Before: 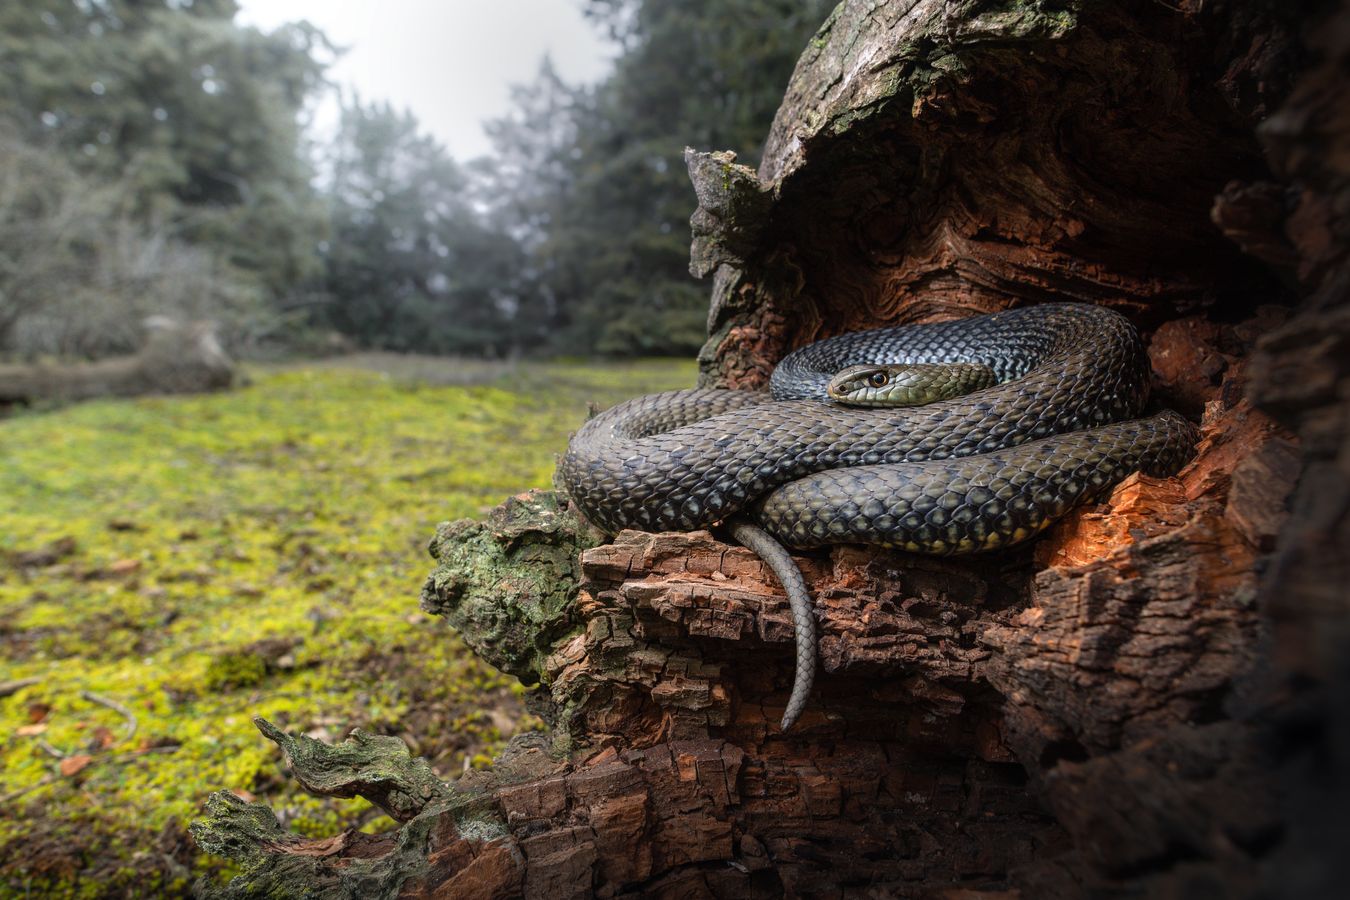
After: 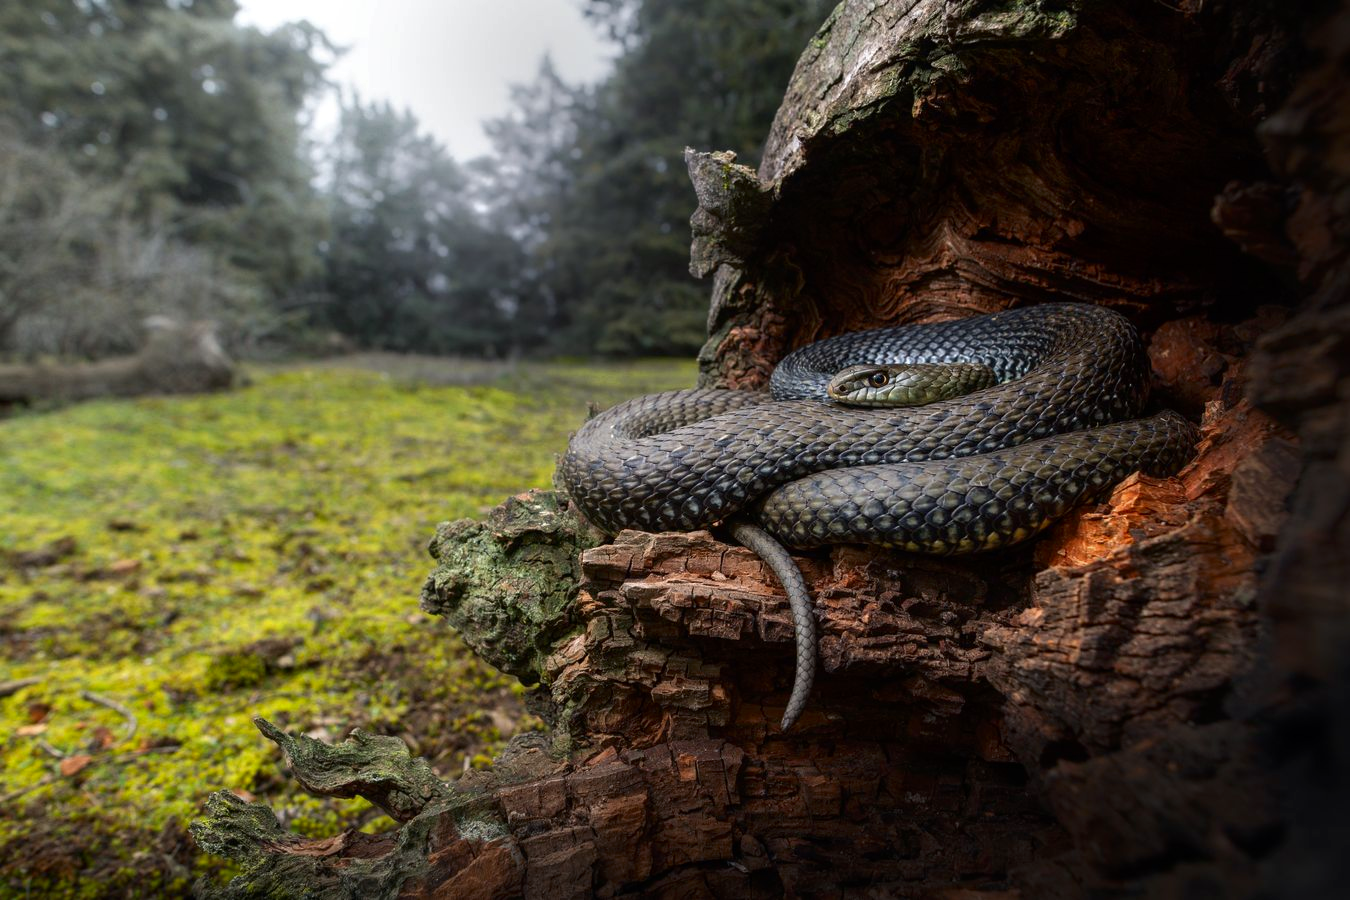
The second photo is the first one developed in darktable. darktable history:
contrast brightness saturation: brightness -0.093
tone equalizer: edges refinement/feathering 500, mask exposure compensation -1.57 EV, preserve details no
